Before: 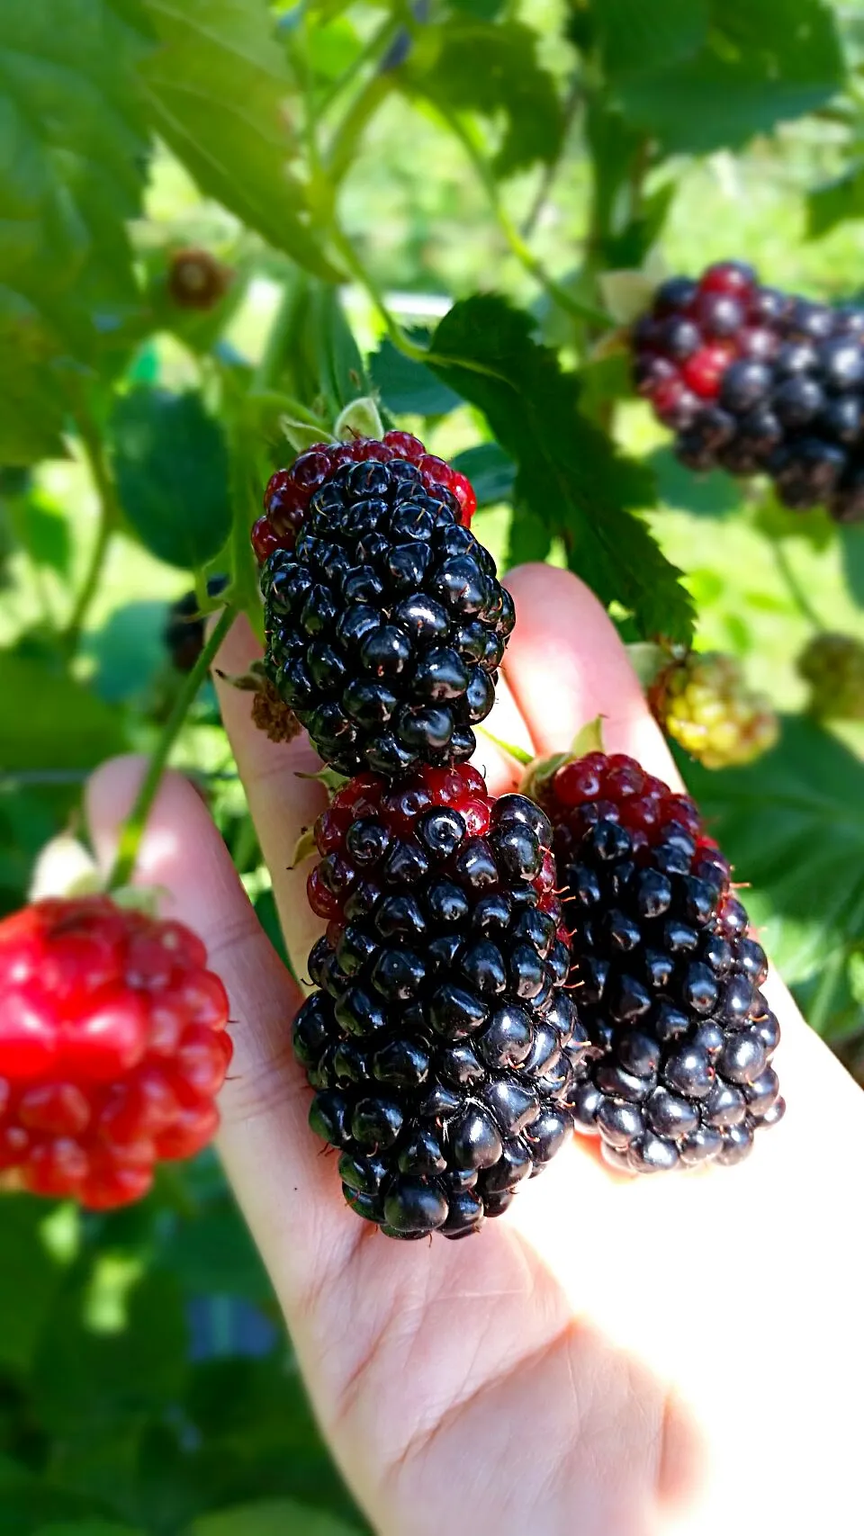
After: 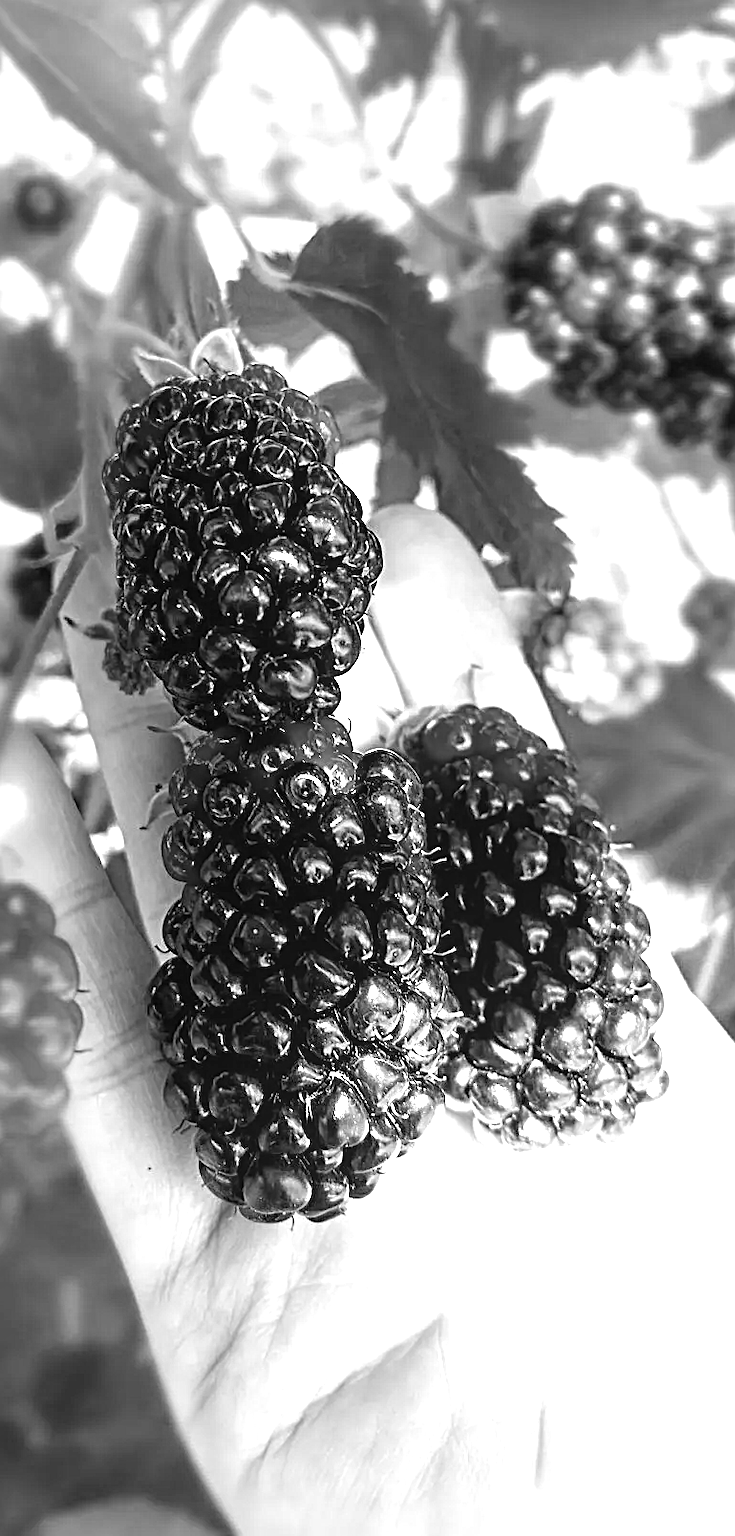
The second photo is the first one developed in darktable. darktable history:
sharpen: radius 2.167, amount 0.381, threshold 0
color correction: highlights a* 40, highlights b* 40, saturation 0.69
crop and rotate: left 17.959%, top 5.771%, right 1.742%
local contrast: detail 115%
white balance: red 0.871, blue 1.249
monochrome: on, module defaults
exposure: black level correction 0, exposure 1.1 EV, compensate exposure bias true, compensate highlight preservation false
